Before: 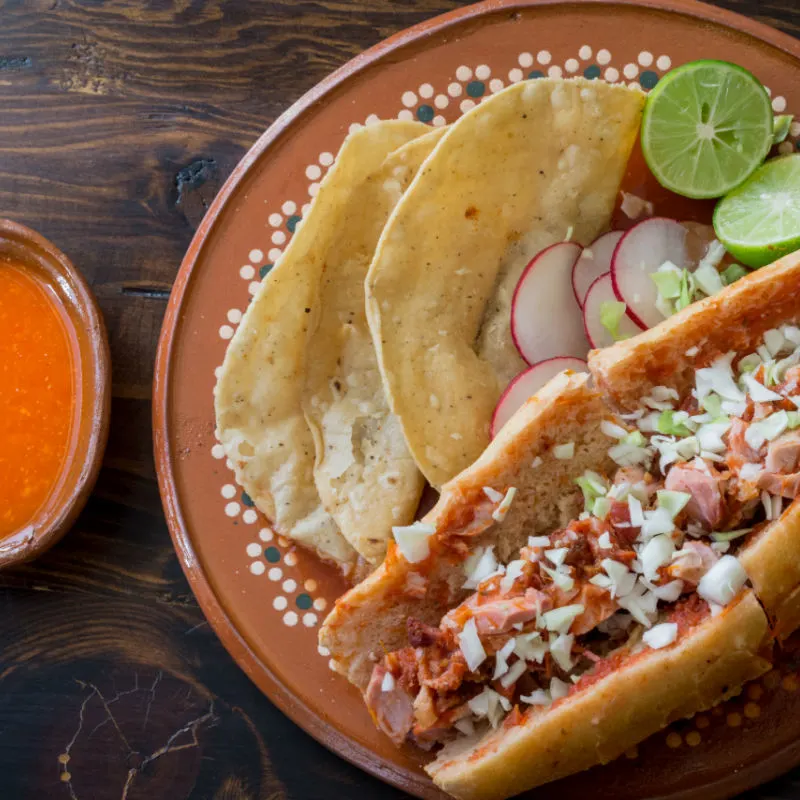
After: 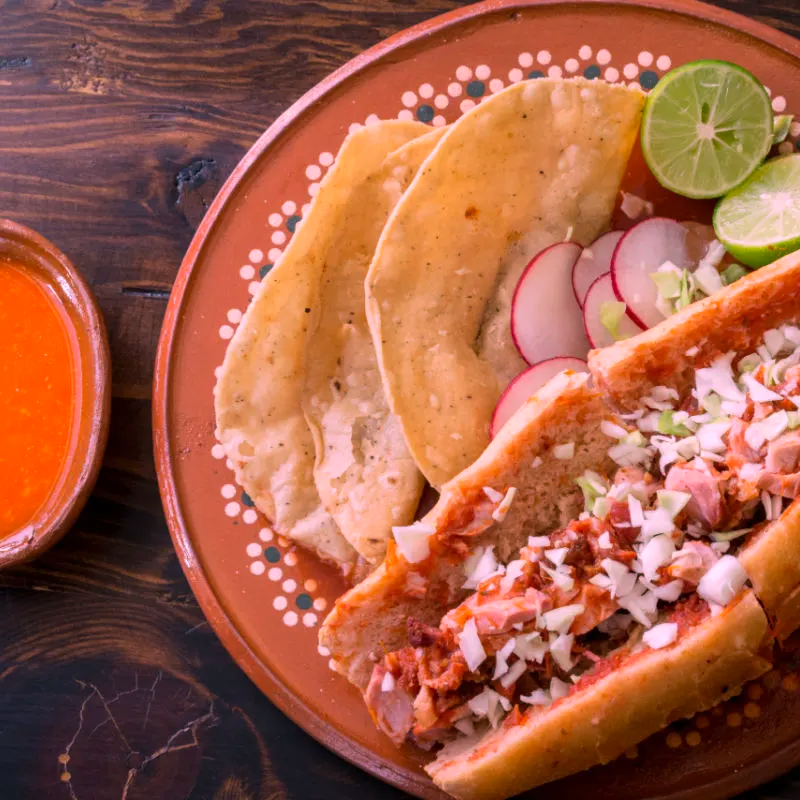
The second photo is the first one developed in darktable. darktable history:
white balance: red 1.188, blue 1.11
color correction: highlights a* 7.34, highlights b* 4.37
